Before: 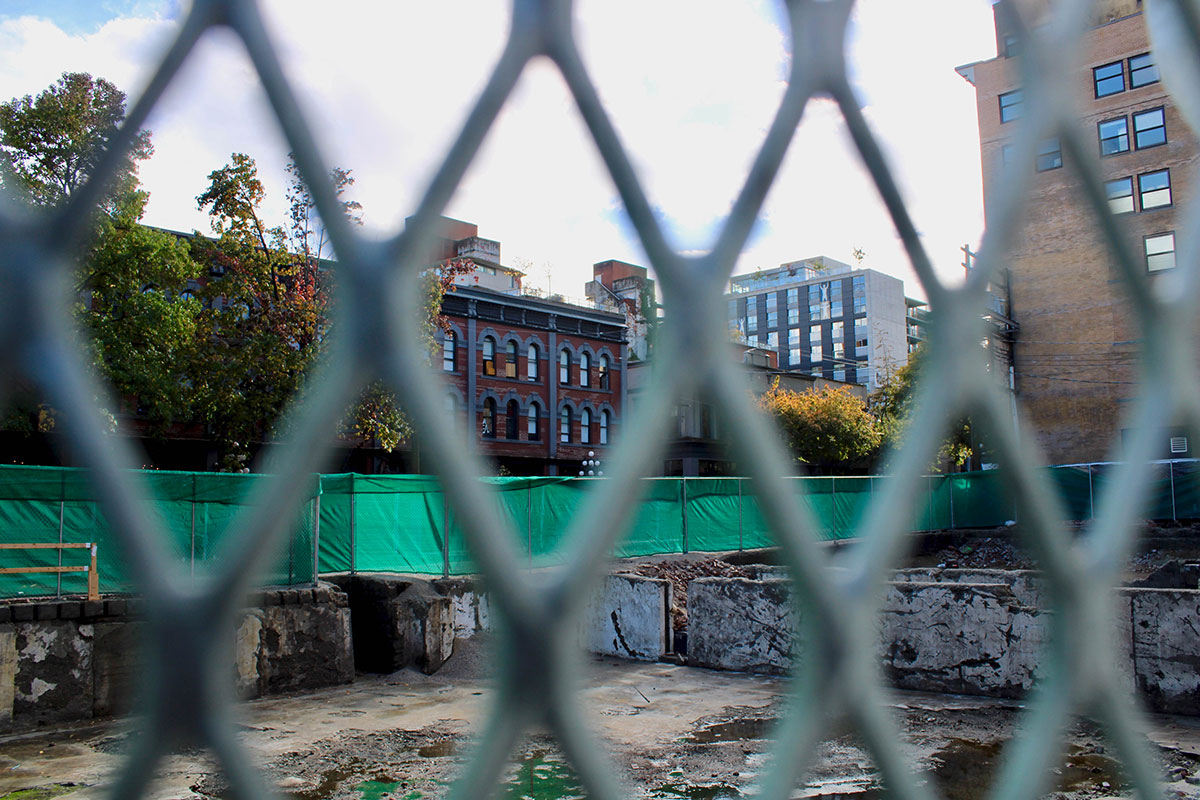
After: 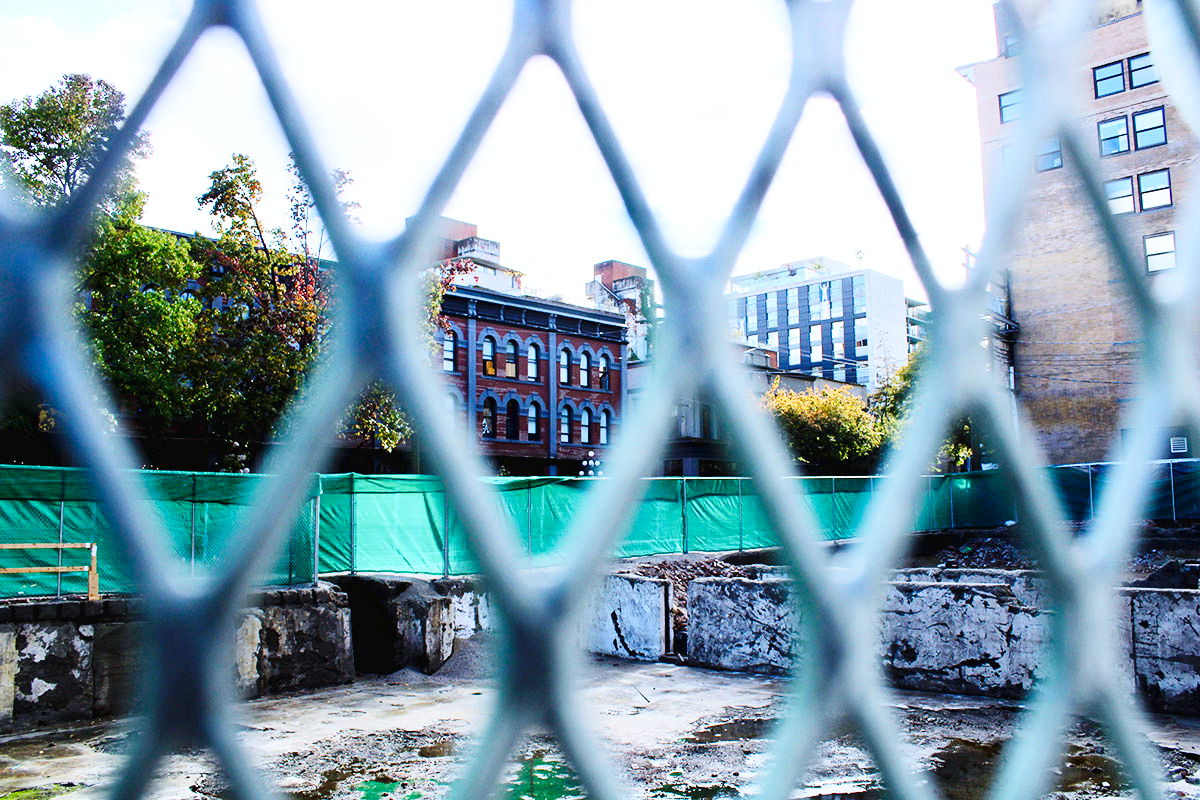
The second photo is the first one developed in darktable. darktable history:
shadows and highlights: shadows 0, highlights 40
base curve: curves: ch0 [(0, 0.003) (0.001, 0.002) (0.006, 0.004) (0.02, 0.022) (0.048, 0.086) (0.094, 0.234) (0.162, 0.431) (0.258, 0.629) (0.385, 0.8) (0.548, 0.918) (0.751, 0.988) (1, 1)], preserve colors none
white balance: red 0.926, green 1.003, blue 1.133
